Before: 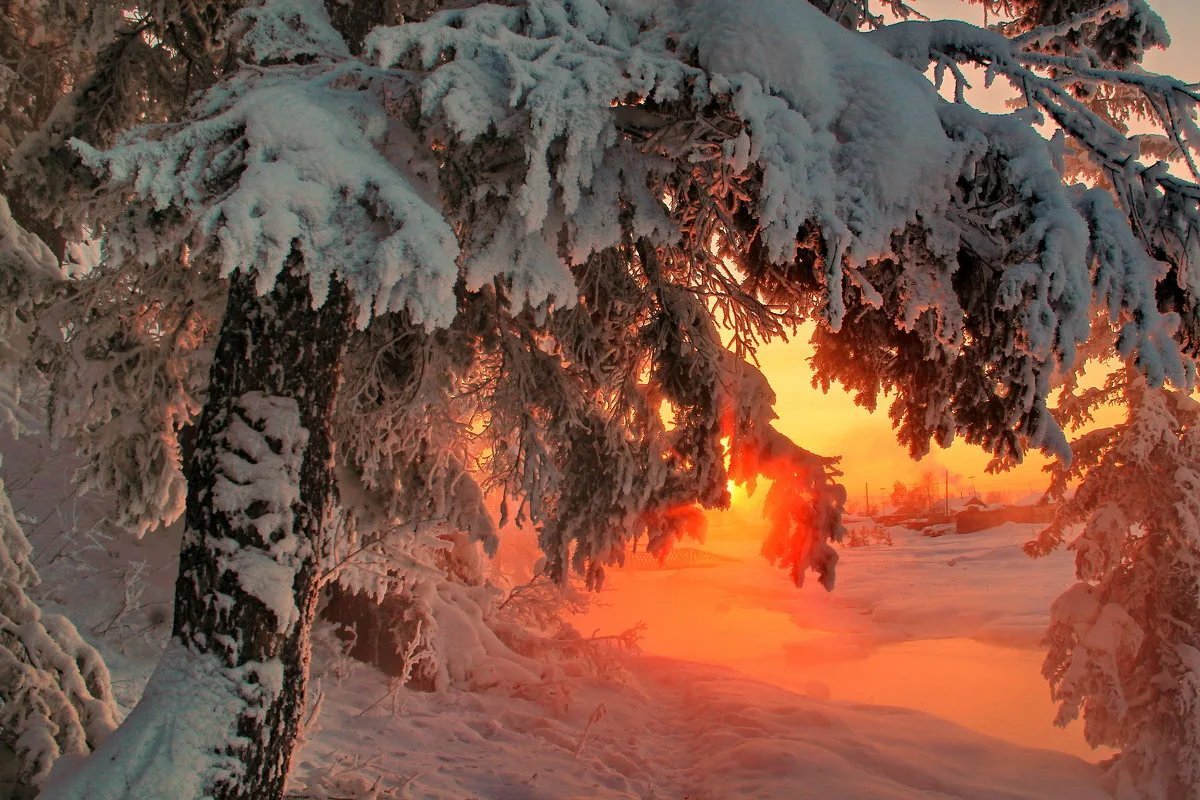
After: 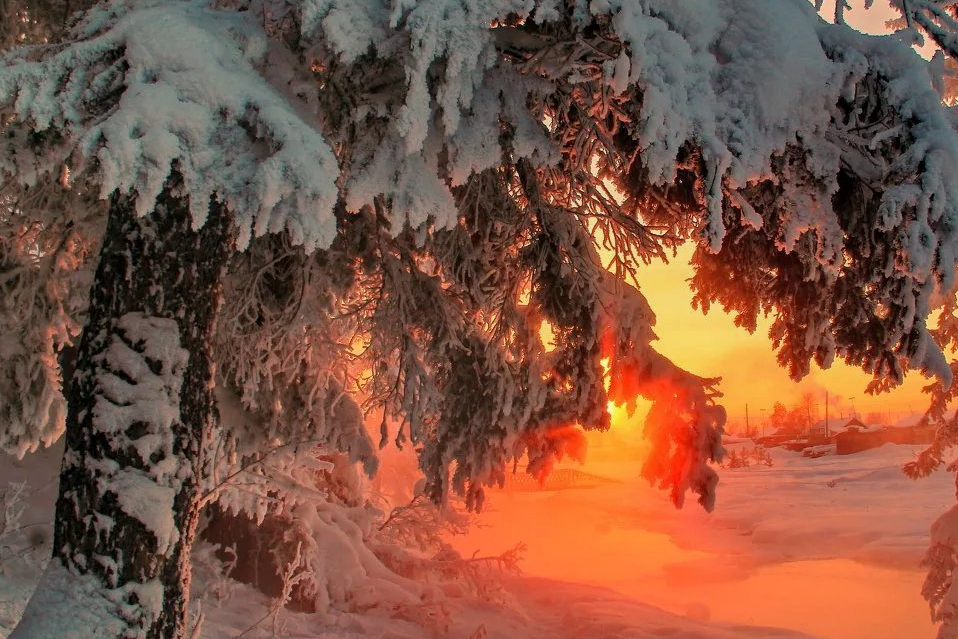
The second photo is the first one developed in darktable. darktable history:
crop and rotate: left 10.071%, top 10.071%, right 10.02%, bottom 10.02%
local contrast: detail 110%
